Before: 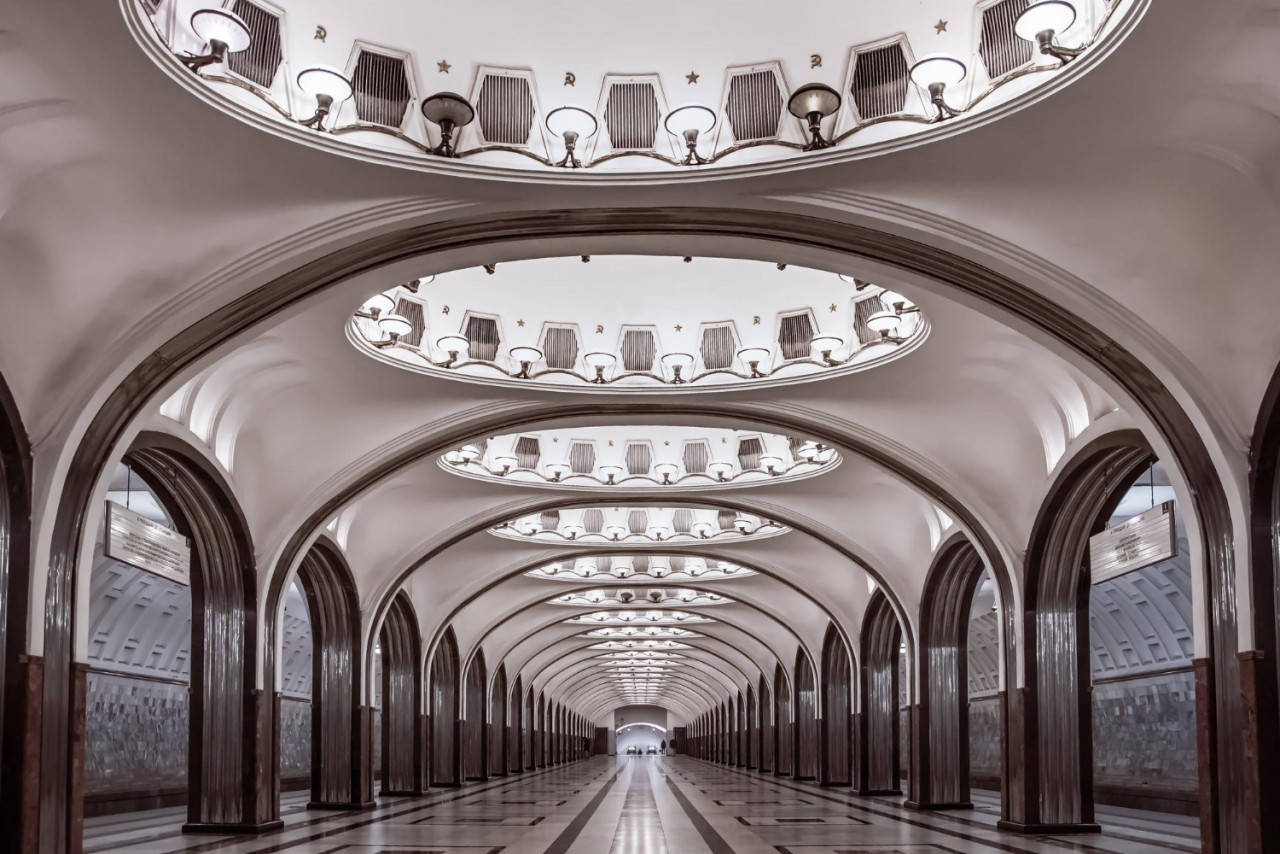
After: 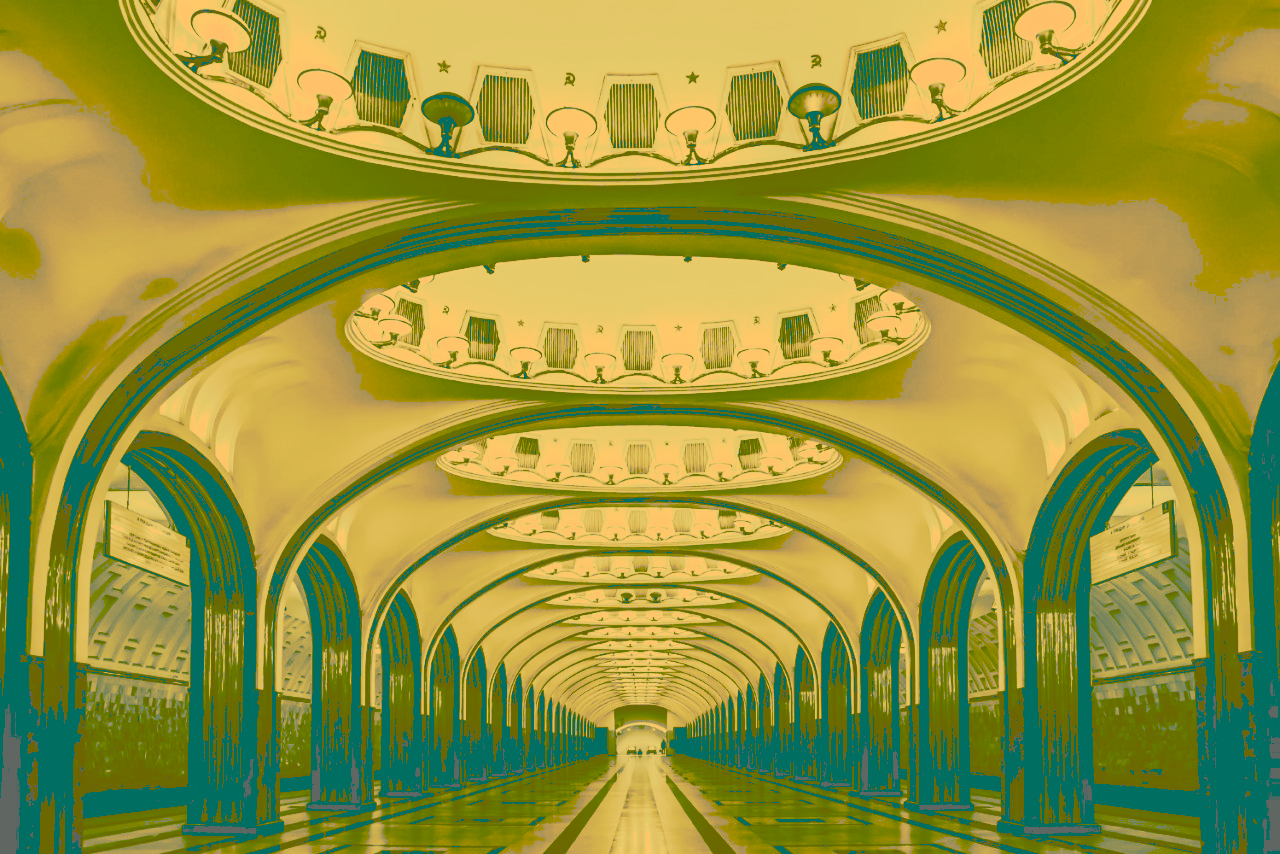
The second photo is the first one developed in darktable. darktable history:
tone curve: curves: ch0 [(0, 0) (0.003, 0.417) (0.011, 0.417) (0.025, 0.414) (0.044, 0.414) (0.069, 0.415) (0.1, 0.415) (0.136, 0.416) (0.177, 0.417) (0.224, 0.421) (0.277, 0.427) (0.335, 0.451) (0.399, 0.495) (0.468, 0.554) (0.543, 0.636) (0.623, 0.722) (0.709, 0.779) (0.801, 0.821) (0.898, 0.845) (1, 1)], preserve colors none
color look up table: target L [91.02, 92.01, 90.99, 79.68, 71.46, 69.64, 71.89, 68.19, 50.85, 43.39, 41.7, 23.98, 23.98, 203.62, 84.55, 72.19, 65.72, 70.53, 61.66, 52.06, 54.12, 52.19, 49.9, 40.37, 27.14, 7.331, 17.49, 23.98, 90.93, 90.03, 87.09, 68.93, 65.52, 84.32, 63.74, 59.48, 60.04, 42.59, 46.88, 25.02, 30.66, 24.88, 17.51, 91.96, 76.16, 70.48, 68.91, 60.82, 47.92], target a [30.86, 26.06, 30.78, -17.17, -14.64, -2.787, 0.597, -22.96, -28.45, -13.95, -23.27, -70.41, -70.41, 0, 50.38, 15.5, 18.67, 32.77, 45.16, 5.351, 23.63, 1.799, 16.08, 29.81, 14.77, -23.7, -55.37, -70.41, 30.75, 33.66, 42.57, -0.503, 8.288, 51.89, 38.3, 7.791, 19.94, -0.358, -1.068, -72.26, 1.784, -72.04, -55.41, 26.04, -17.7, -8.535, -0.759, -16.86, -15.17], target b [81.22, 84.01, 82.53, 66.34, 58.77, 77.2, 57.26, 61.91, 86.94, 74.18, 71.17, 40.76, 40.76, -0.002, 73.47, 64.12, 112.46, 60.3, 105.51, 89.05, 92.63, 89.11, 85.29, 68.94, 46.22, 12.06, 29.57, 40.76, 79.64, 78.34, 72.78, 43.8, 47.59, 69.85, 46.93, 40.48, 35.36, 72.59, 14.95, 42.52, 52.14, 42.23, 29.59, 80.76, 57.84, 46.77, 49.61, 40.19, 28.34], num patches 49
